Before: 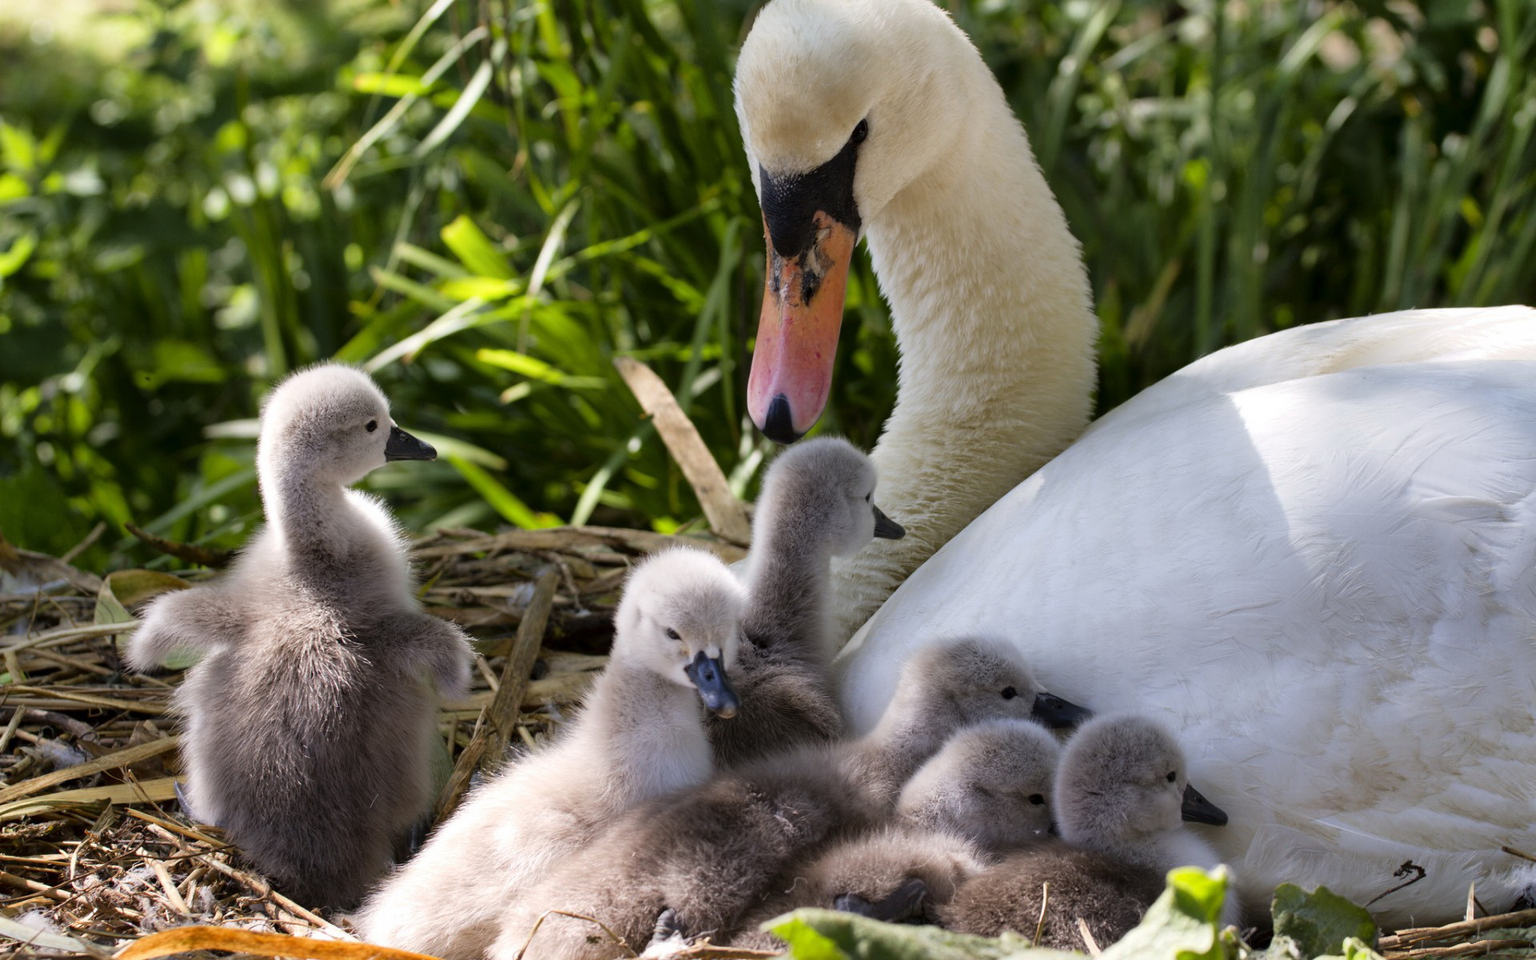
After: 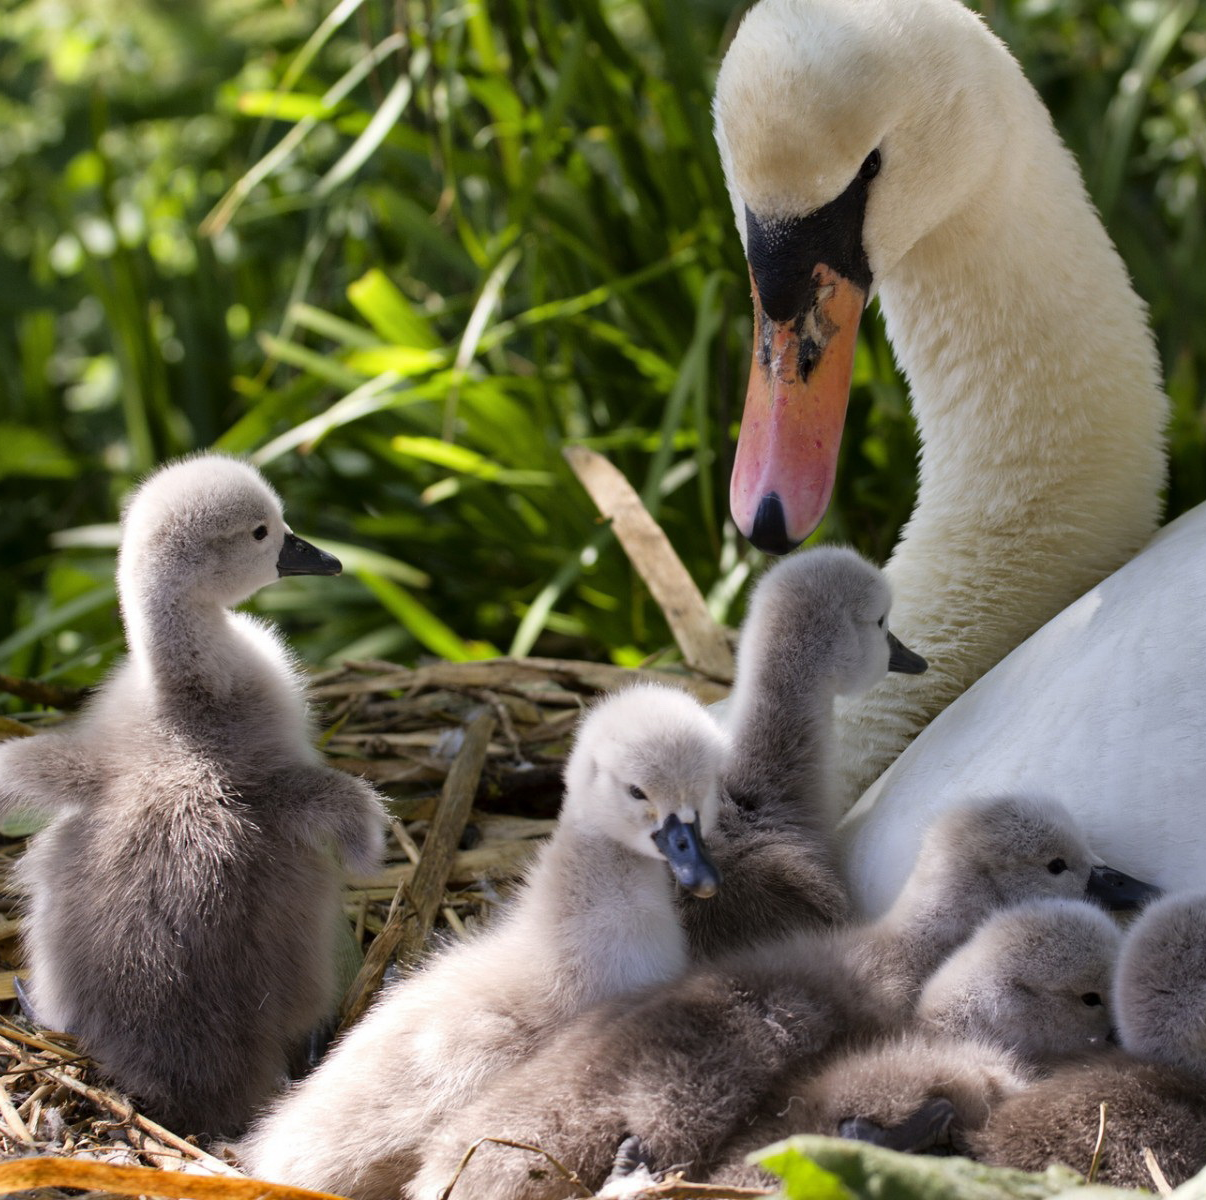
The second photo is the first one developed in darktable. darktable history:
crop: left 10.644%, right 26.528%
shadows and highlights: shadows 20.91, highlights -82.73, soften with gaussian
